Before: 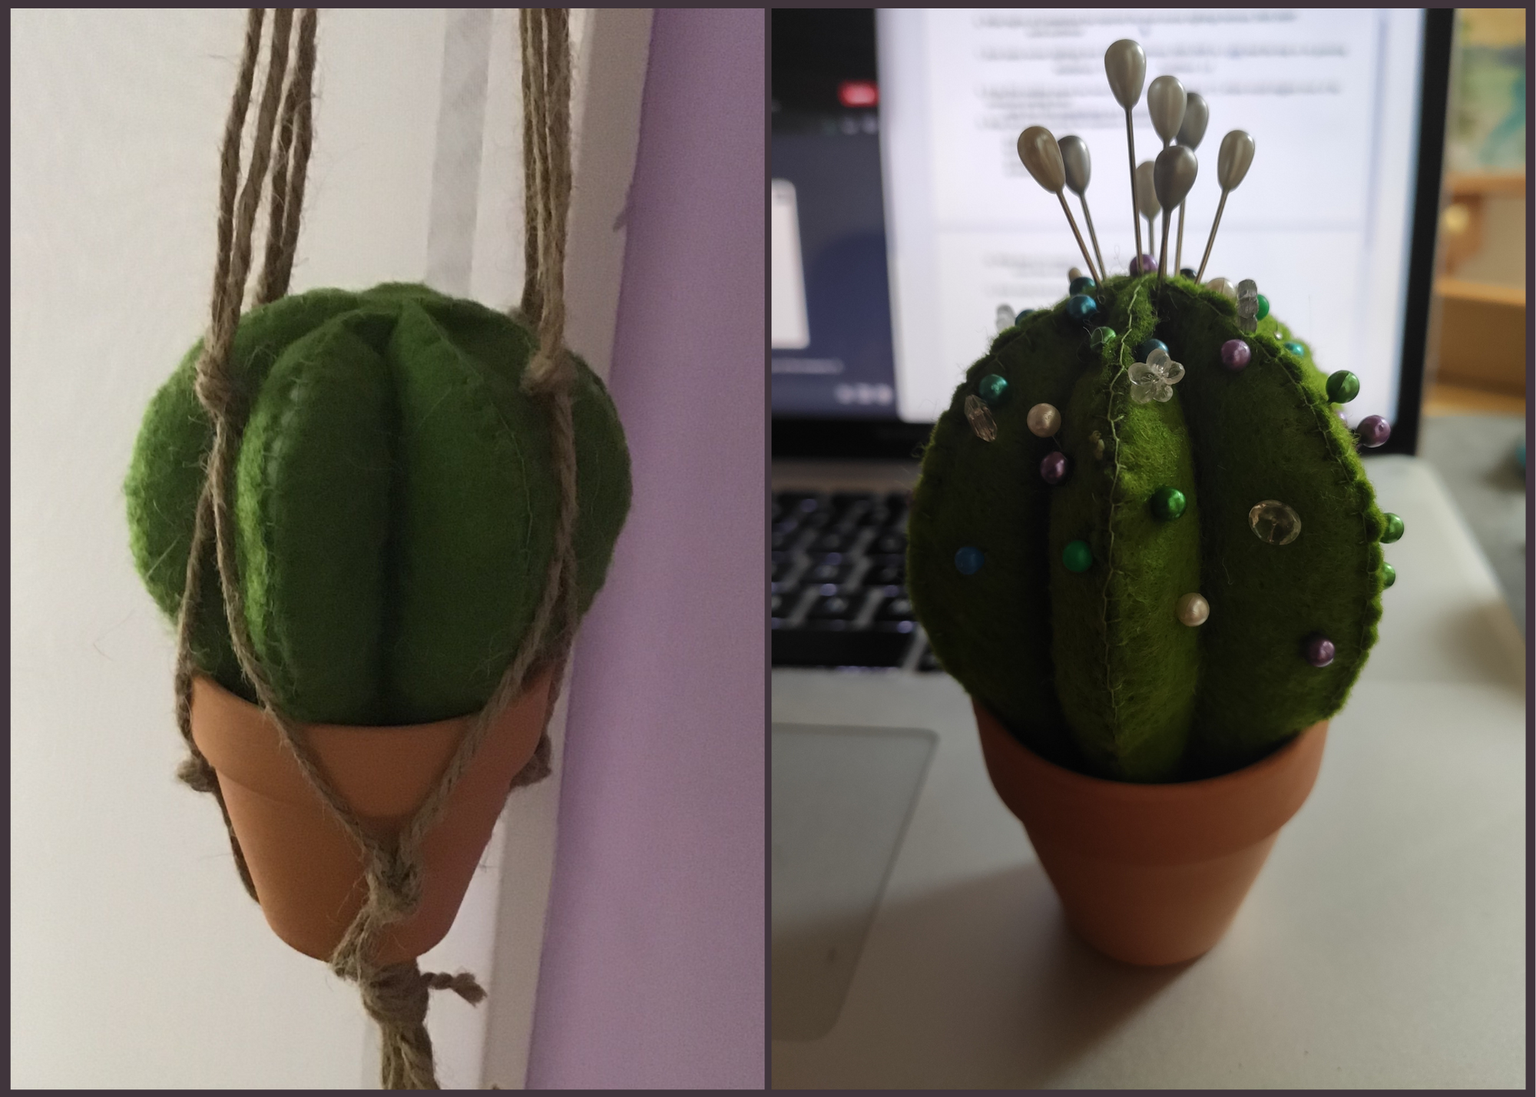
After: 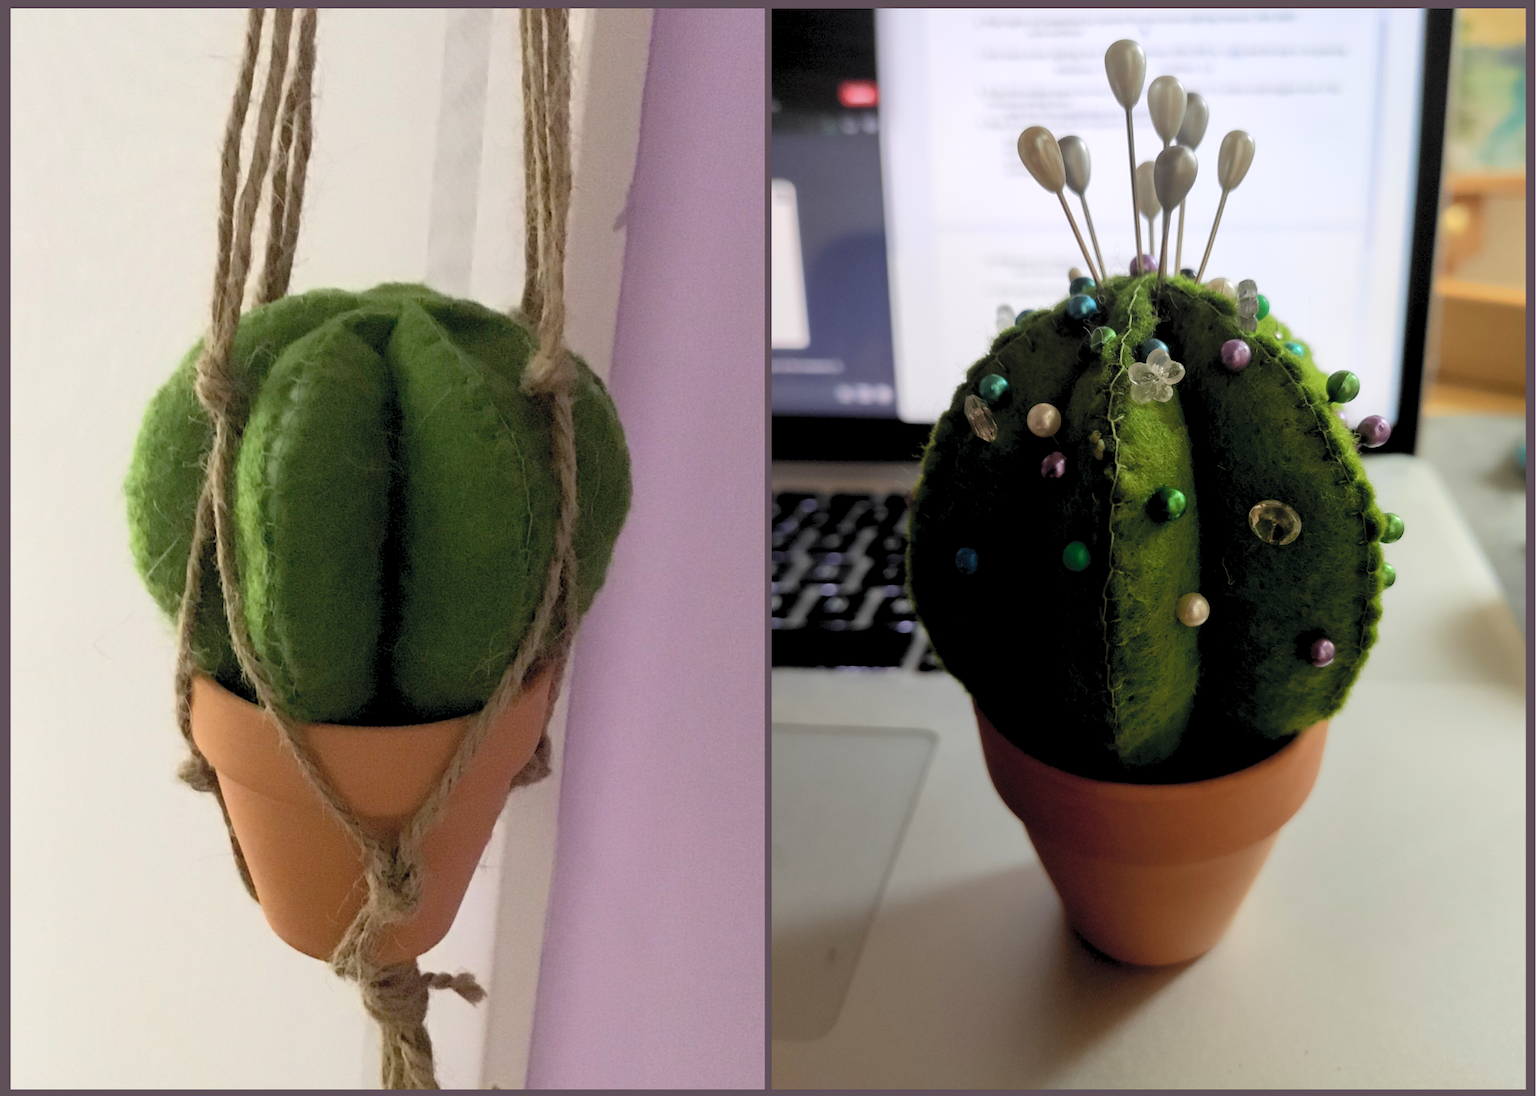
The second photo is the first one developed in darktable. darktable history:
contrast brightness saturation: contrast 0.098, brightness 0.31, saturation 0.138
color balance rgb: global offset › luminance -0.864%, perceptual saturation grading › global saturation 0.346%
color correction: highlights a* -0.125, highlights b* 0.098
